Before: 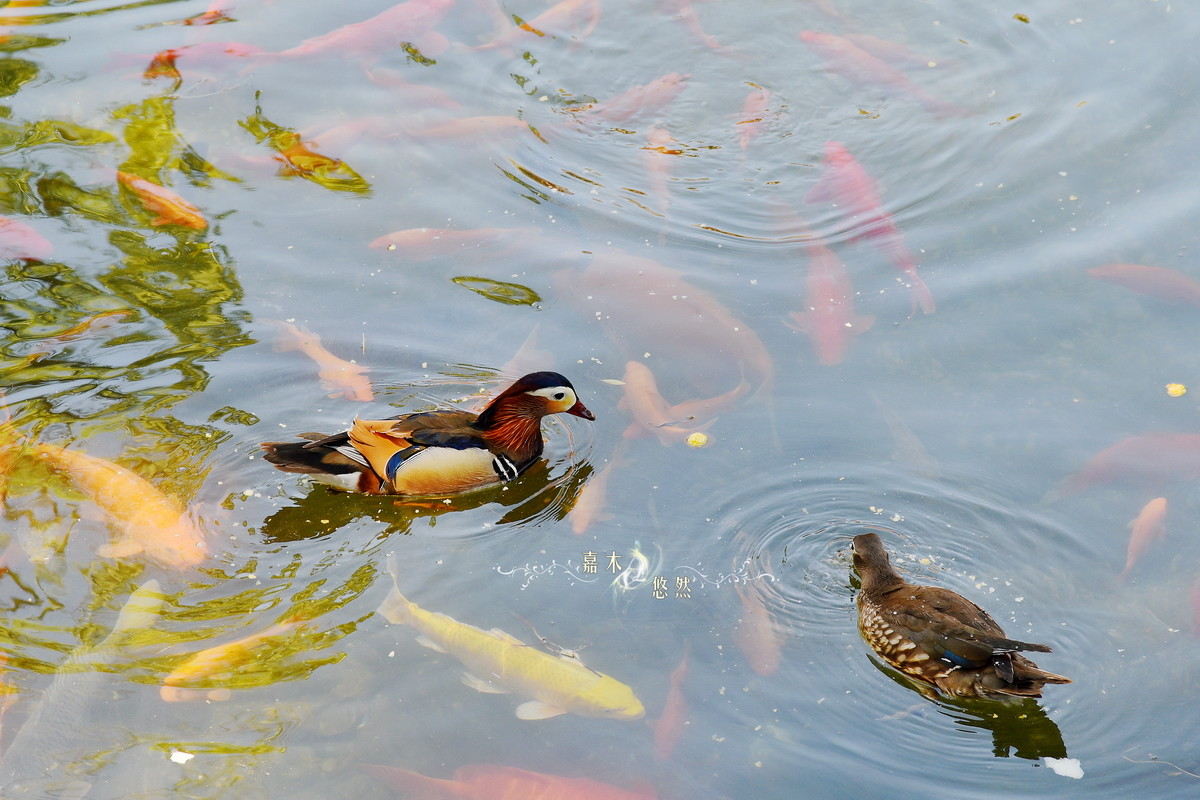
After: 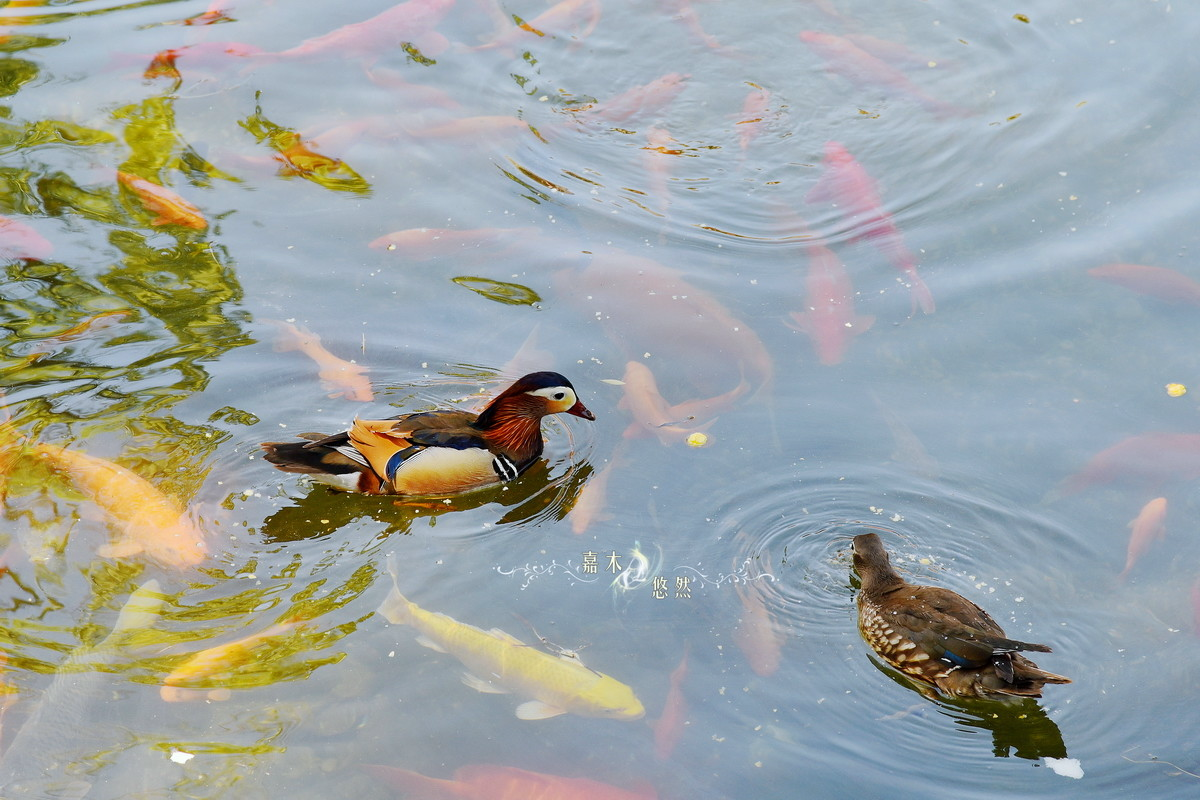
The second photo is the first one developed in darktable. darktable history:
white balance: red 0.982, blue 1.018
